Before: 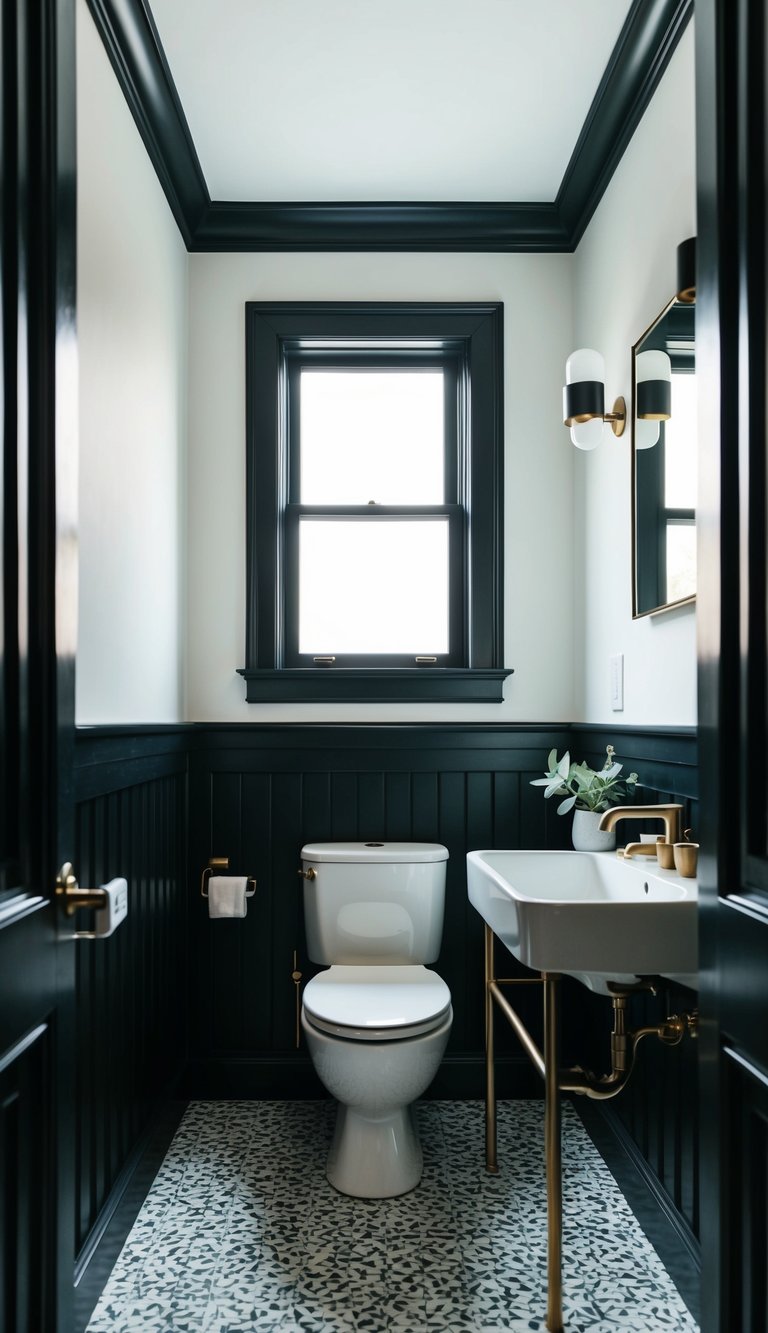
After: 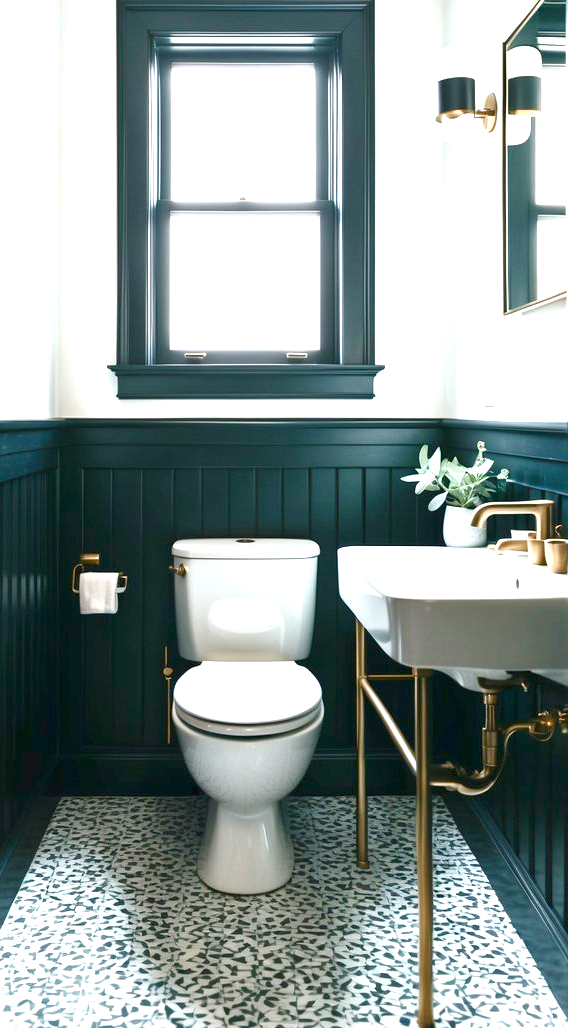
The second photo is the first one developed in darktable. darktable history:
color balance rgb: shadows lift › chroma 1%, shadows lift › hue 113°, highlights gain › chroma 0.2%, highlights gain › hue 333°, perceptual saturation grading › global saturation 20%, perceptual saturation grading › highlights -50%, perceptual saturation grading › shadows 25%, contrast -10%
exposure: black level correction 0, exposure 1.675 EV, compensate exposure bias true, compensate highlight preservation false
crop: left 16.871%, top 22.857%, right 9.116%
